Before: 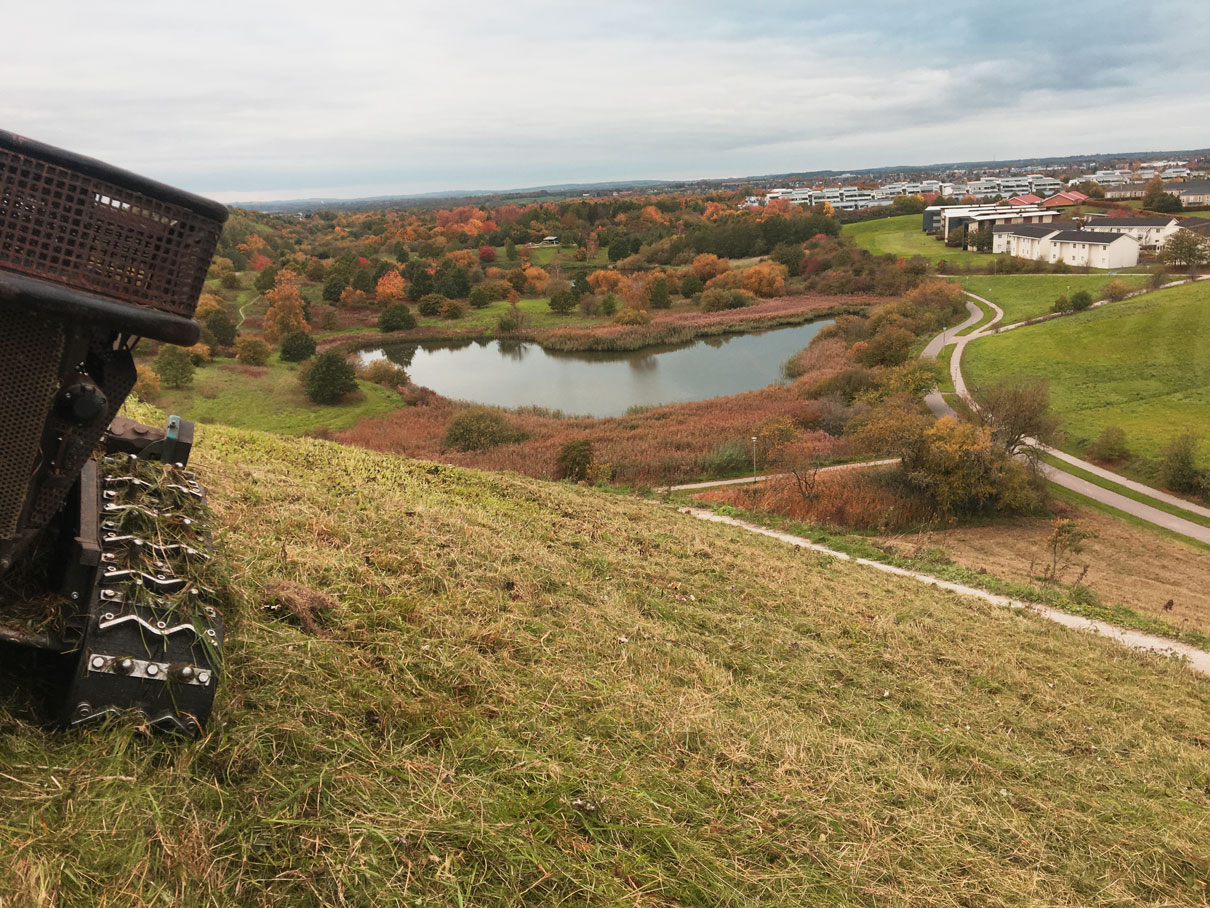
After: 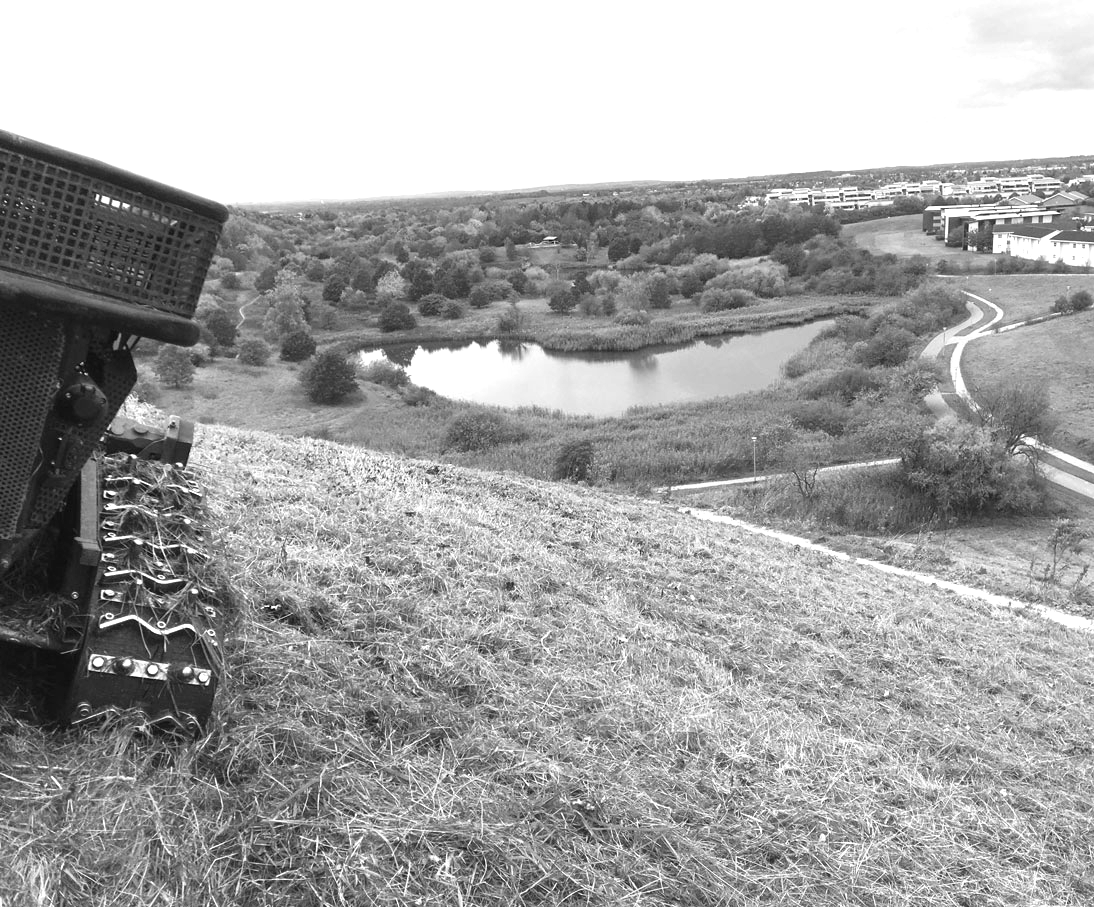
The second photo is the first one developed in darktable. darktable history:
crop: right 9.509%, bottom 0.031%
monochrome: on, module defaults
exposure: exposure 0.921 EV, compensate highlight preservation false
